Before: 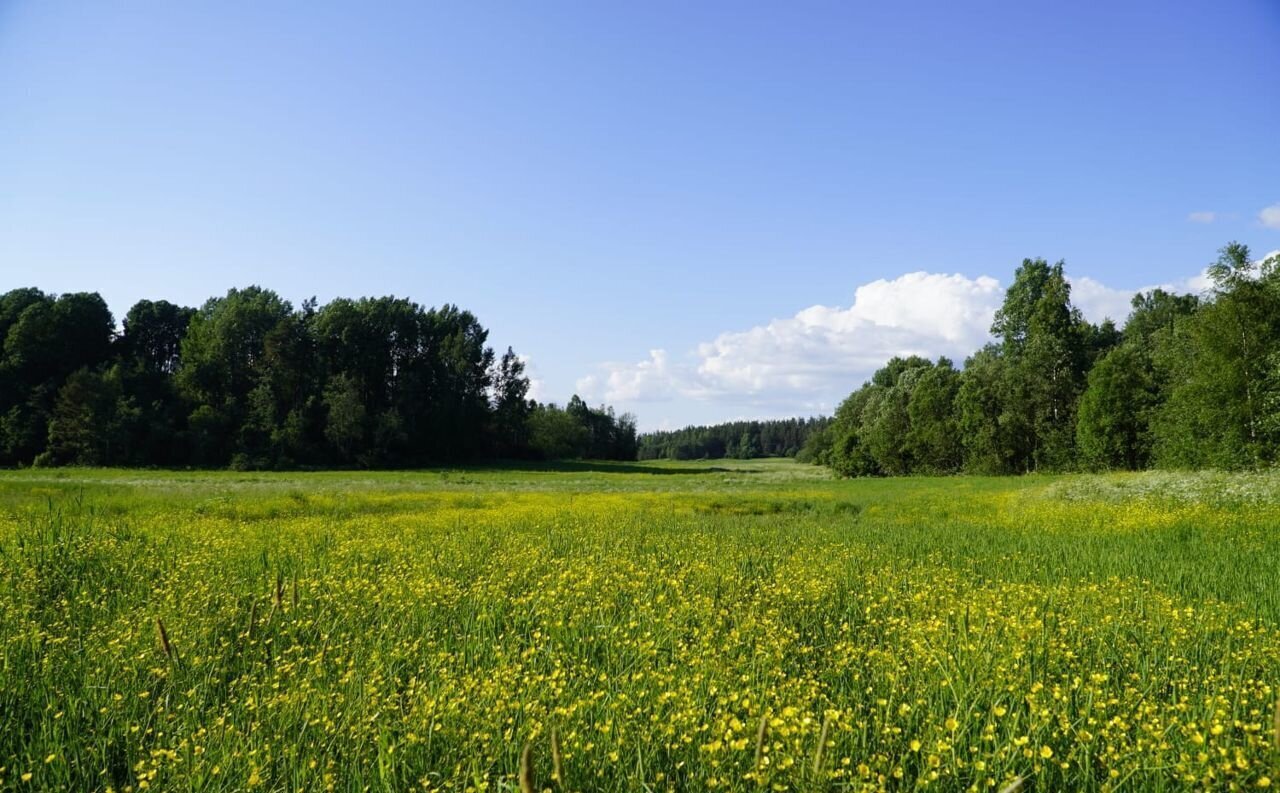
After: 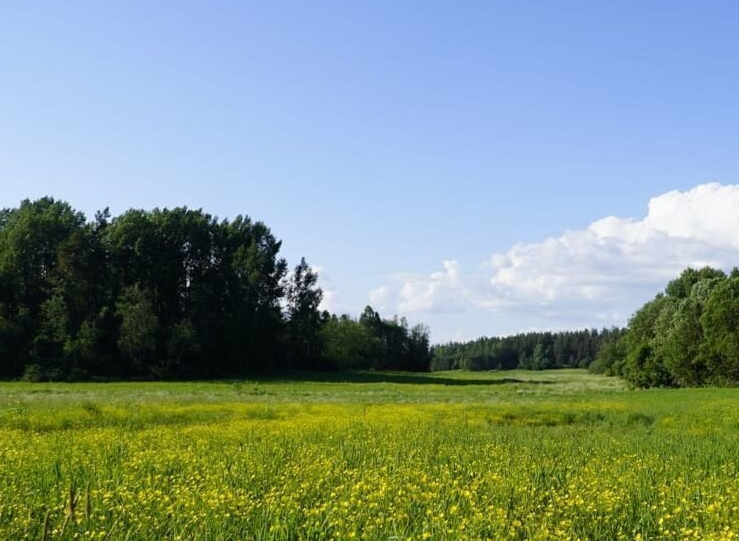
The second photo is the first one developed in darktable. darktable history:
crop: left 16.176%, top 11.286%, right 26.088%, bottom 20.394%
